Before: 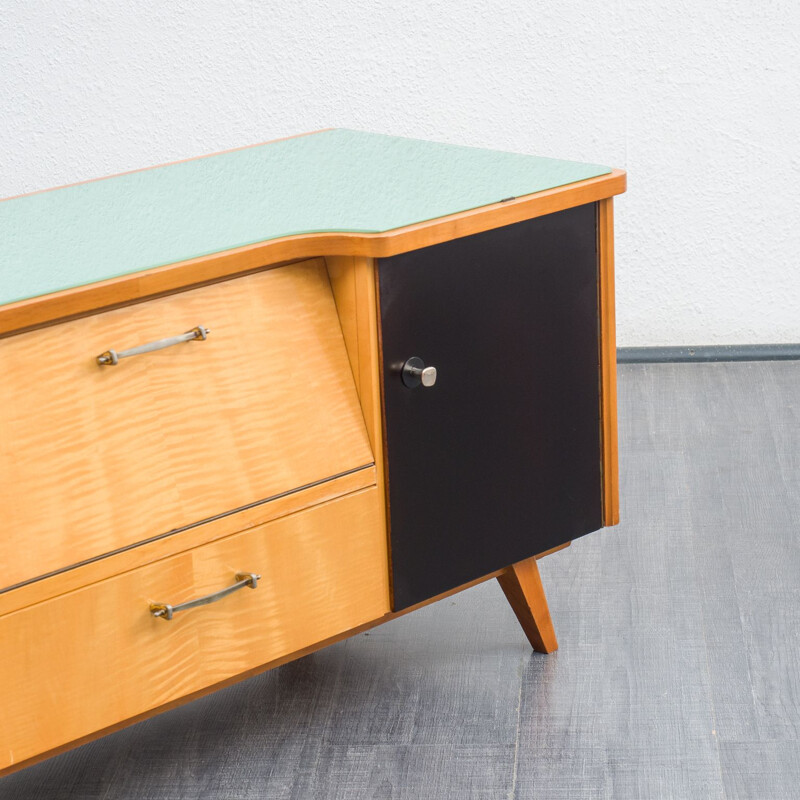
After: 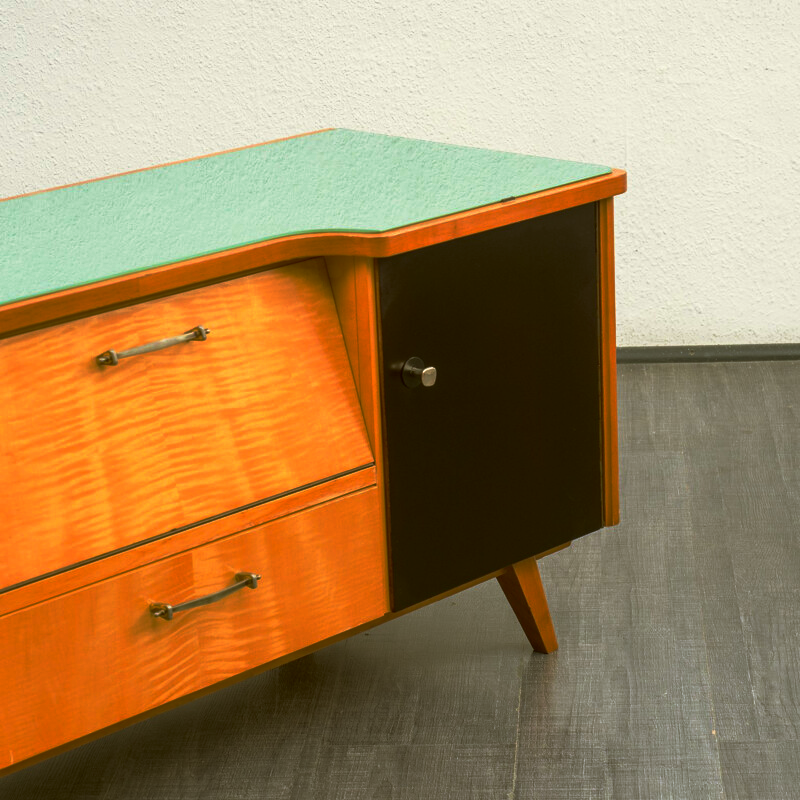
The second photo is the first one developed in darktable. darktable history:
color correction: highlights a* -1.71, highlights b* 10.25, shadows a* 0.272, shadows b* 19.05
base curve: curves: ch0 [(0, 0) (0.564, 0.291) (0.802, 0.731) (1, 1)], preserve colors none
